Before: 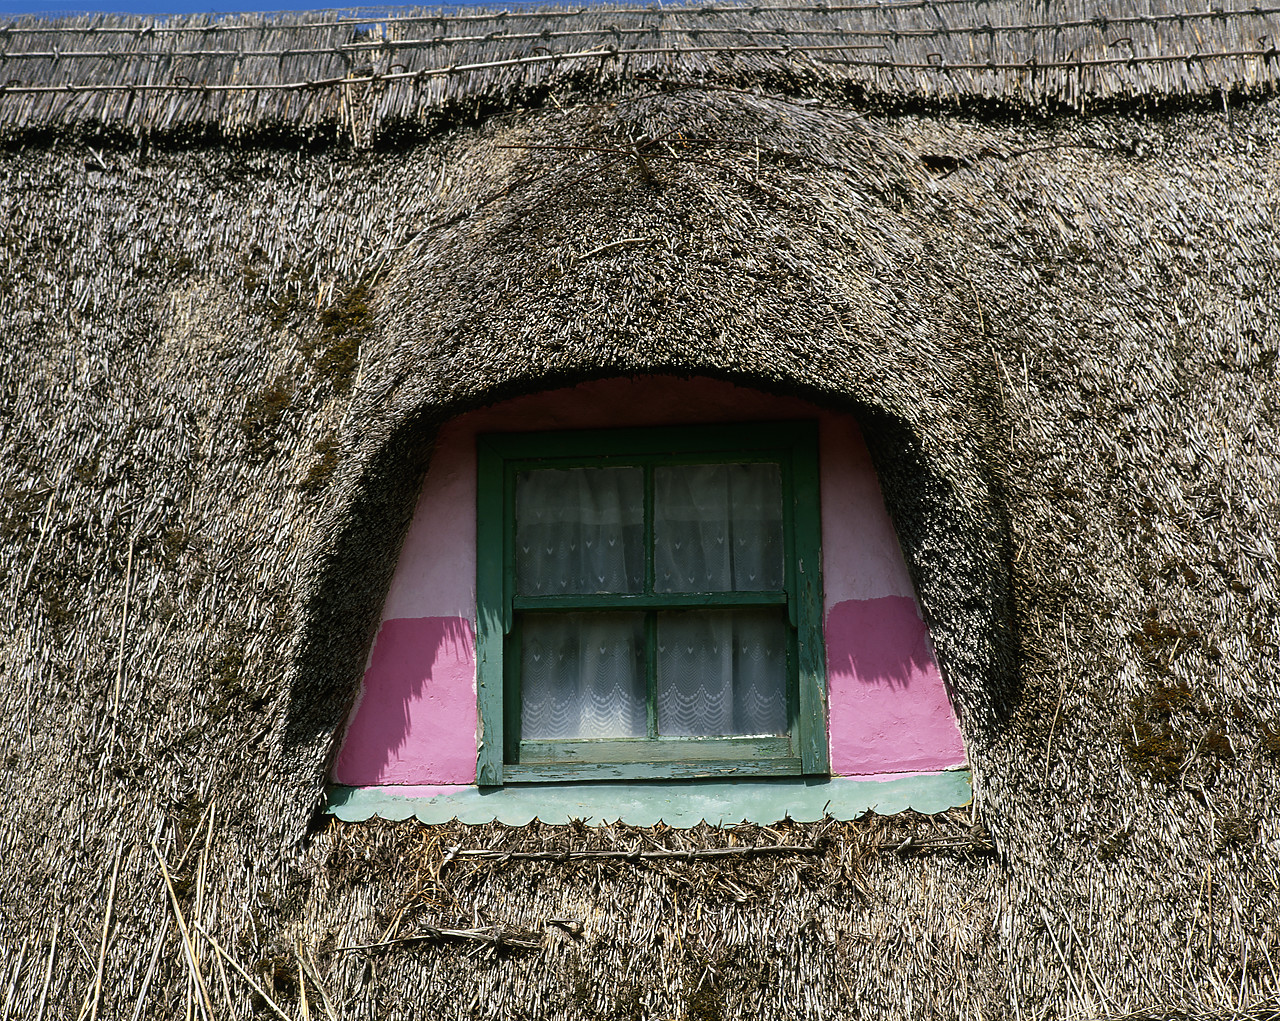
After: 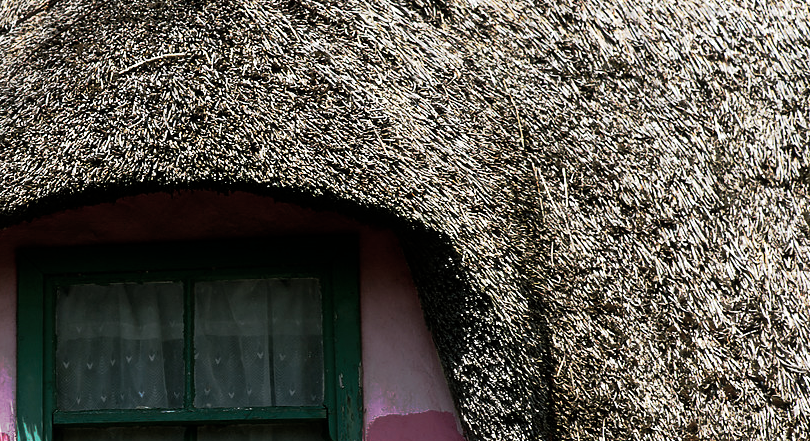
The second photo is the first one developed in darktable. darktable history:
color balance rgb: white fulcrum 0.067 EV, perceptual saturation grading › global saturation 31.071%
tone curve: curves: ch0 [(0, 0) (0.003, 0.003) (0.011, 0.01) (0.025, 0.023) (0.044, 0.042) (0.069, 0.065) (0.1, 0.094) (0.136, 0.128) (0.177, 0.167) (0.224, 0.211) (0.277, 0.261) (0.335, 0.316) (0.399, 0.376) (0.468, 0.441) (0.543, 0.685) (0.623, 0.741) (0.709, 0.8) (0.801, 0.863) (0.898, 0.929) (1, 1)], preserve colors none
levels: gray 50.79%, white 99.89%, levels [0, 0.476, 0.951]
crop: left 36.004%, top 18.178%, right 0.713%, bottom 38.612%
color zones: curves: ch1 [(0, 0.292) (0.001, 0.292) (0.2, 0.264) (0.4, 0.248) (0.6, 0.248) (0.8, 0.264) (0.999, 0.292) (1, 0.292)]
